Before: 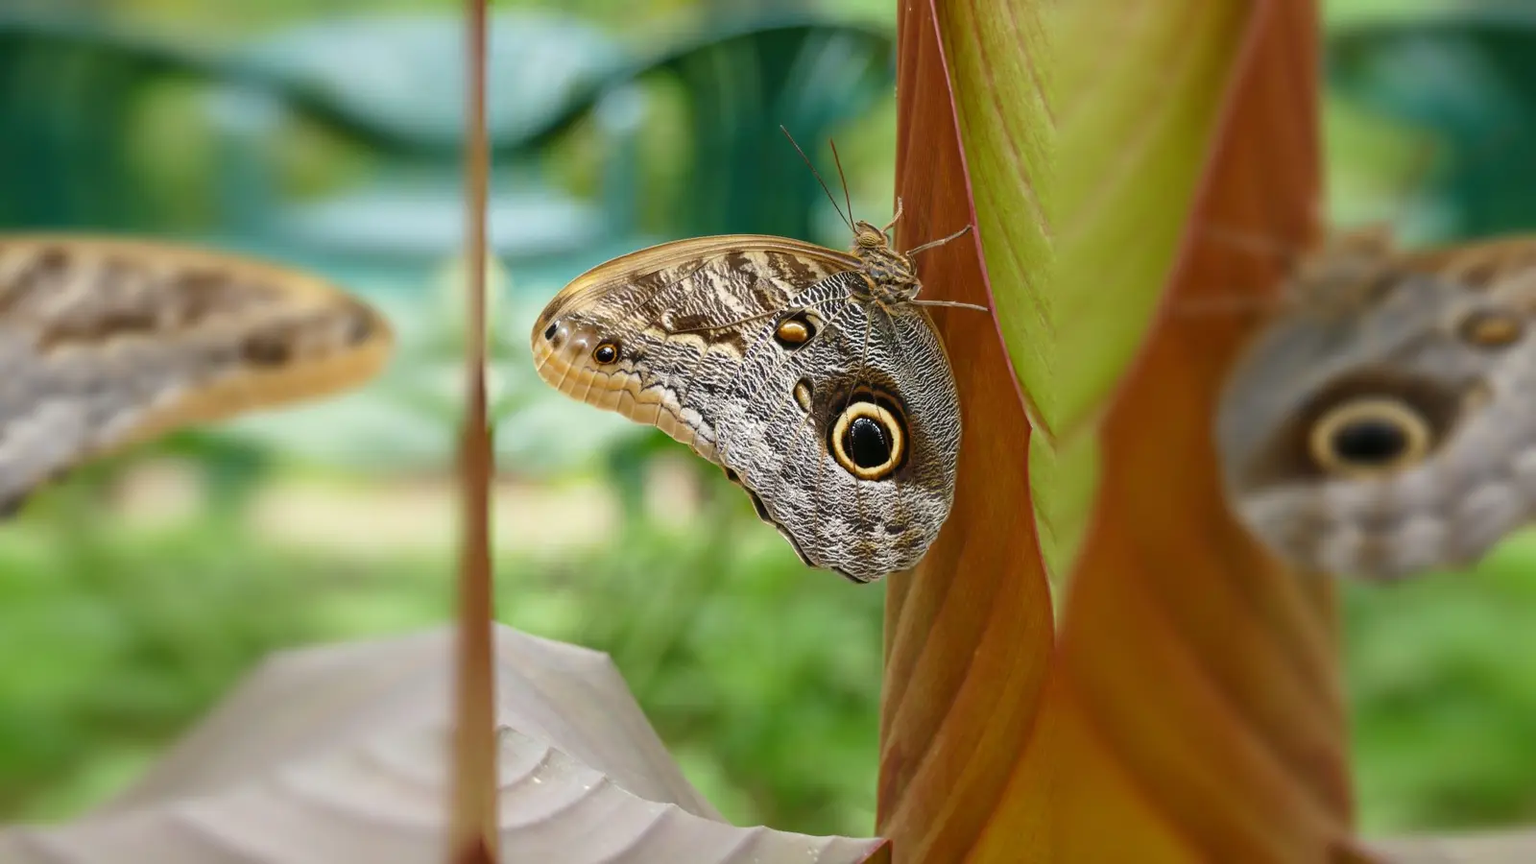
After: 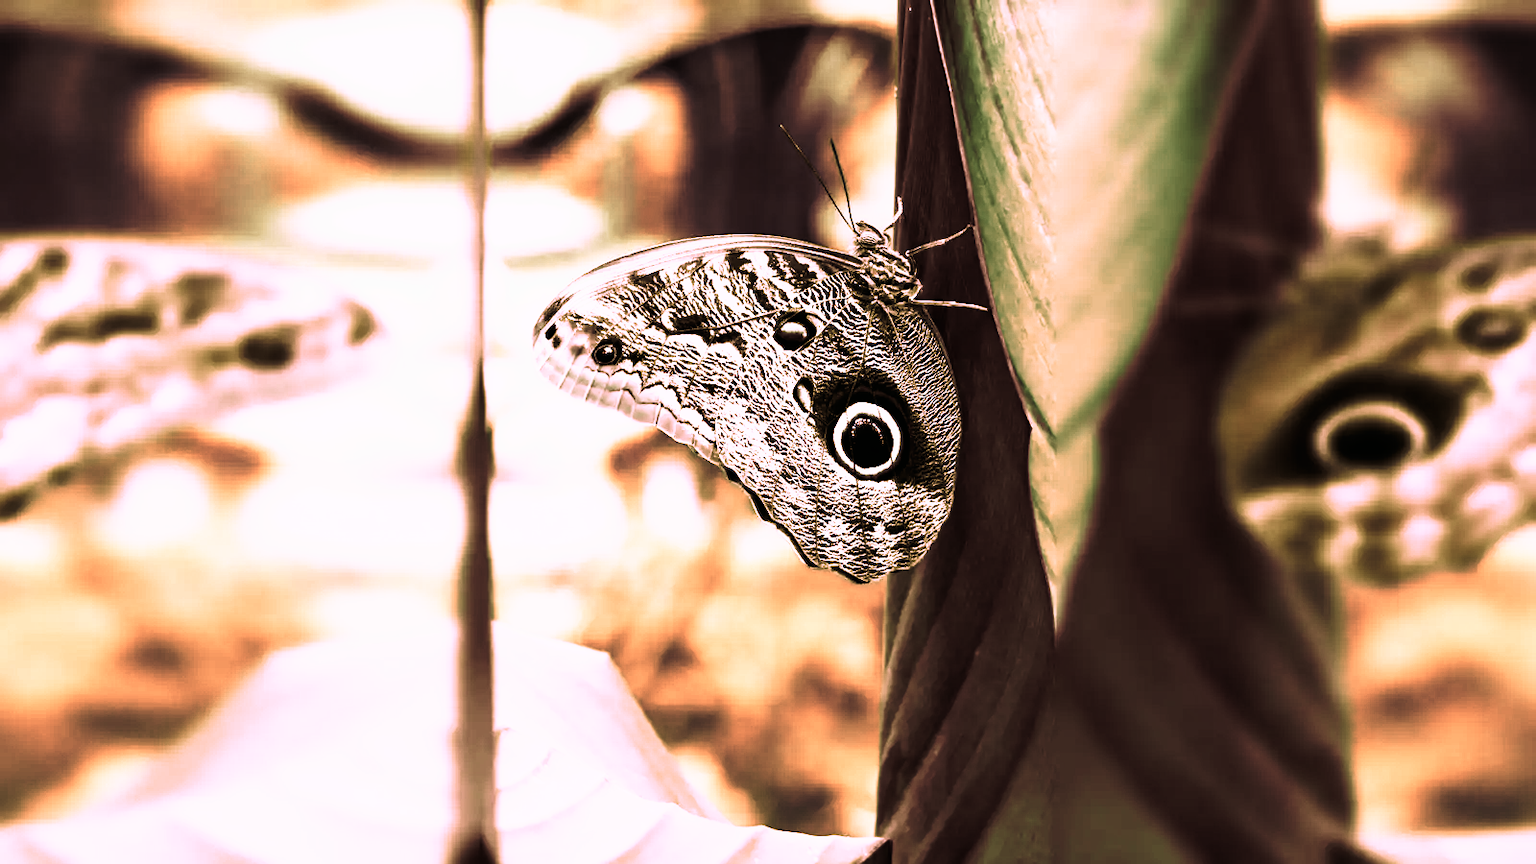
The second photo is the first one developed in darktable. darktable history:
tone curve: curves: ch0 [(0, 0) (0.003, 0) (0.011, 0.001) (0.025, 0.003) (0.044, 0.003) (0.069, 0.006) (0.1, 0.009) (0.136, 0.014) (0.177, 0.029) (0.224, 0.061) (0.277, 0.127) (0.335, 0.218) (0.399, 0.38) (0.468, 0.588) (0.543, 0.809) (0.623, 0.947) (0.709, 0.987) (0.801, 0.99) (0.898, 0.99) (1, 1)], preserve colors none
color look up table: target L [82.63, 80.67, 82.63, 82.66, 82.66, 82.63, 80.75, 82.51, 68.14, 58.04, 58.14, 58.27, 50.75, 40.71, 36.08, 39.01, 18.11, 200.27, 82.59, 66.49, 59.84, 60.67, 56.17, 50.73, 38.84, 35.01, 18.2, 10.74, 3.496, 82.63, 82.63, 79.74, 64.91, 61.87, 48.47, 51.89, 50.02, 45.93, 45.97, 42.75, 23.15, 82.66, 100.22, 82.66, 82.59, 82.63, 60.62, 51.54, 29.91], target a [63.65, 65.91, 63.65, 63.73, 63.73, 63.65, 66.21, 60.14, 12.22, 7.651, 7.271, 7.149, 11.85, 7.522, 6.065, 6.148, 3.031, 0, 63.57, 8.835, 6.411, 8.371, 9.762, 12.71, 6.14, 5.542, 4.978, 4.174, -4.897, 63.65, 63.65, 69.22, 5.092, 8.369, 10.01, 12.97, 10.75, 7.366, 7.169, 7.923, 4.964, 63.73, 1.267, 63.73, 63.57, 63.65, 8.023, 12.36, 6.752], target b [-30.85, 22.89, -30.85, -31.29, -31.29, -30.85, 17.82, 20.66, 3.408, 7.483, 7.161, 7.087, 8.289, 6.902, 5.522, 6.657, 3.986, 0, -30.4, 2.671, 6.222, 5.765, 8.525, 8.783, 6.67, 6.212, 4.178, 5.876, 4.511, -30.85, -30.85, 18.89, 7.05, 5.089, 8.279, 8.746, 8.148, 8.205, 7.727, 7.937, 6.807, -31.29, -0.58, -31.29, -30.4, -30.85, 6.215, 8.349, 6.658], num patches 49
